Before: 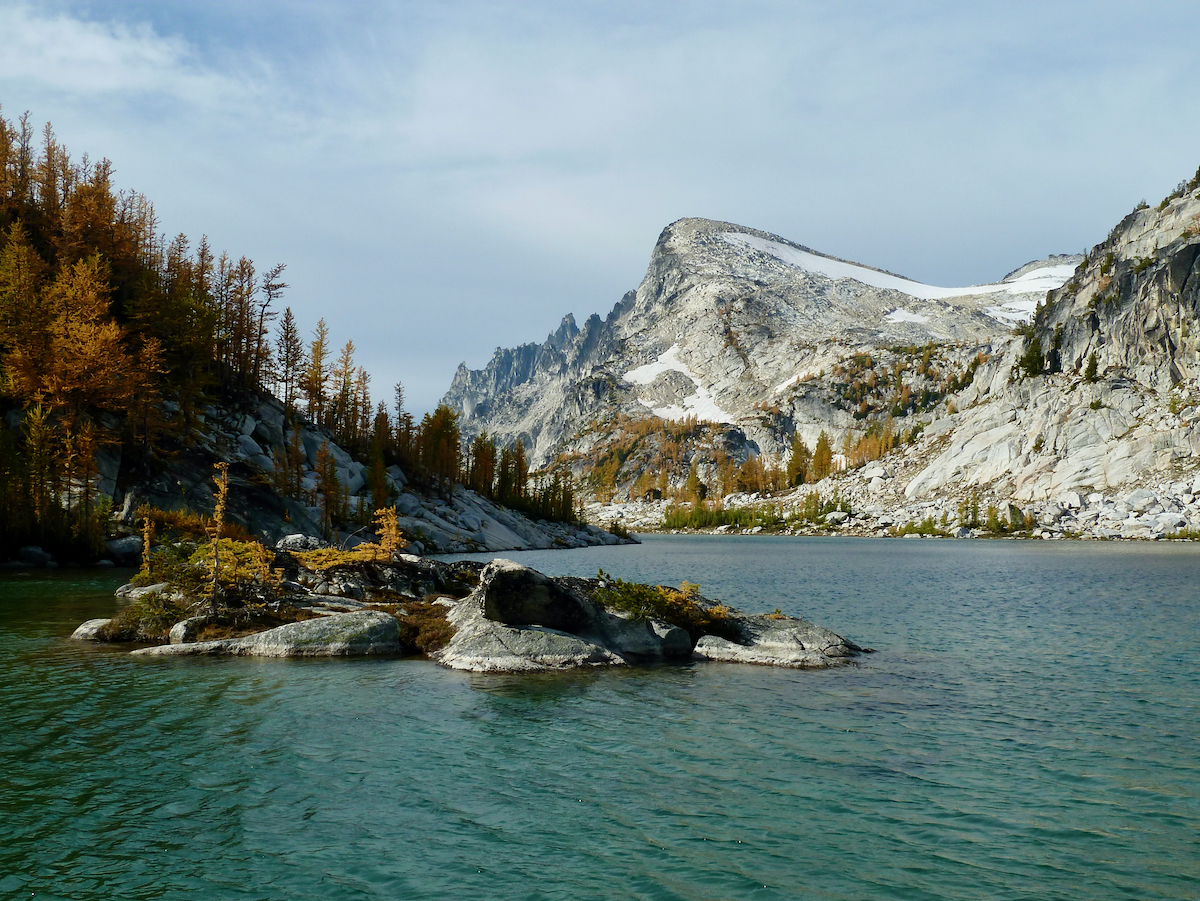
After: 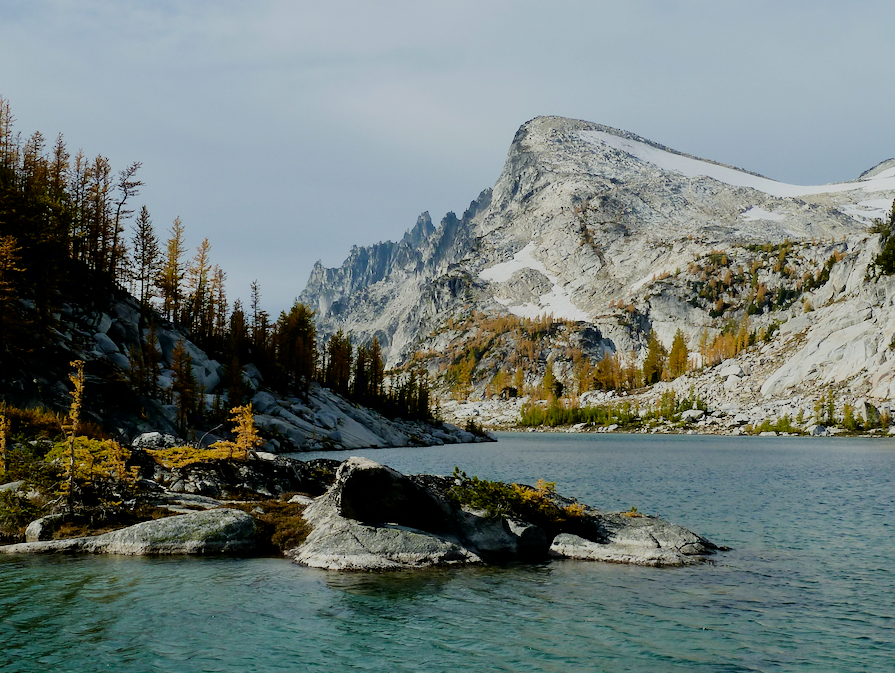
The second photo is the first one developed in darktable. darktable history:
crop and rotate: left 12.004%, top 11.4%, right 13.348%, bottom 13.81%
filmic rgb: black relative exposure -7.65 EV, white relative exposure 4.56 EV, hardness 3.61
